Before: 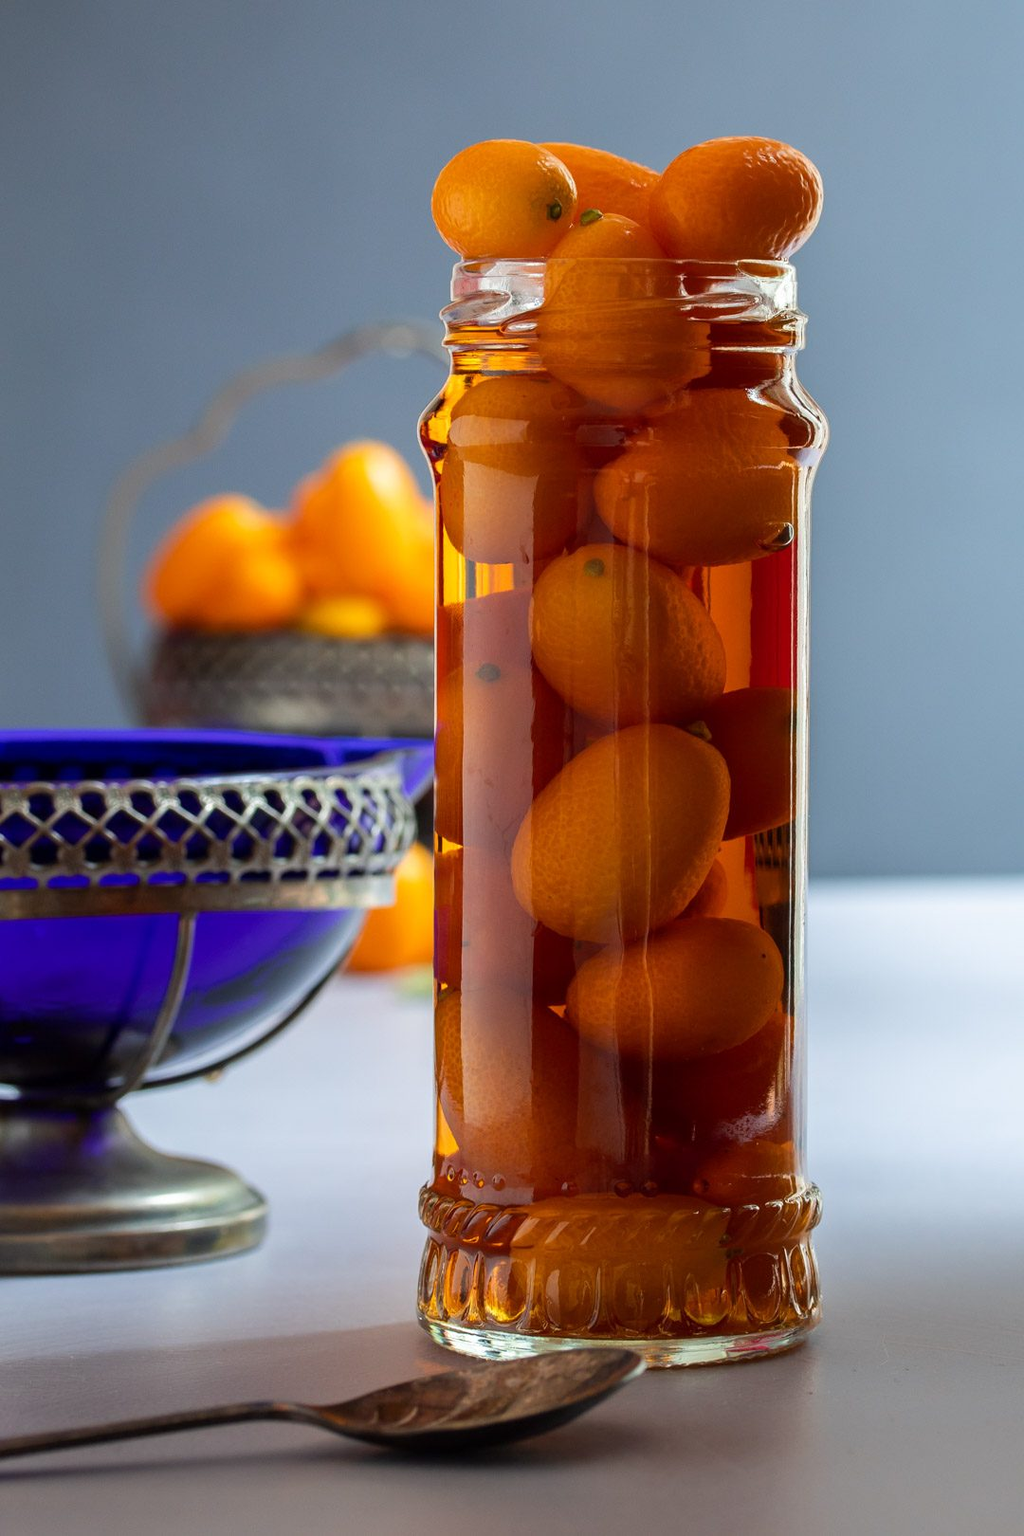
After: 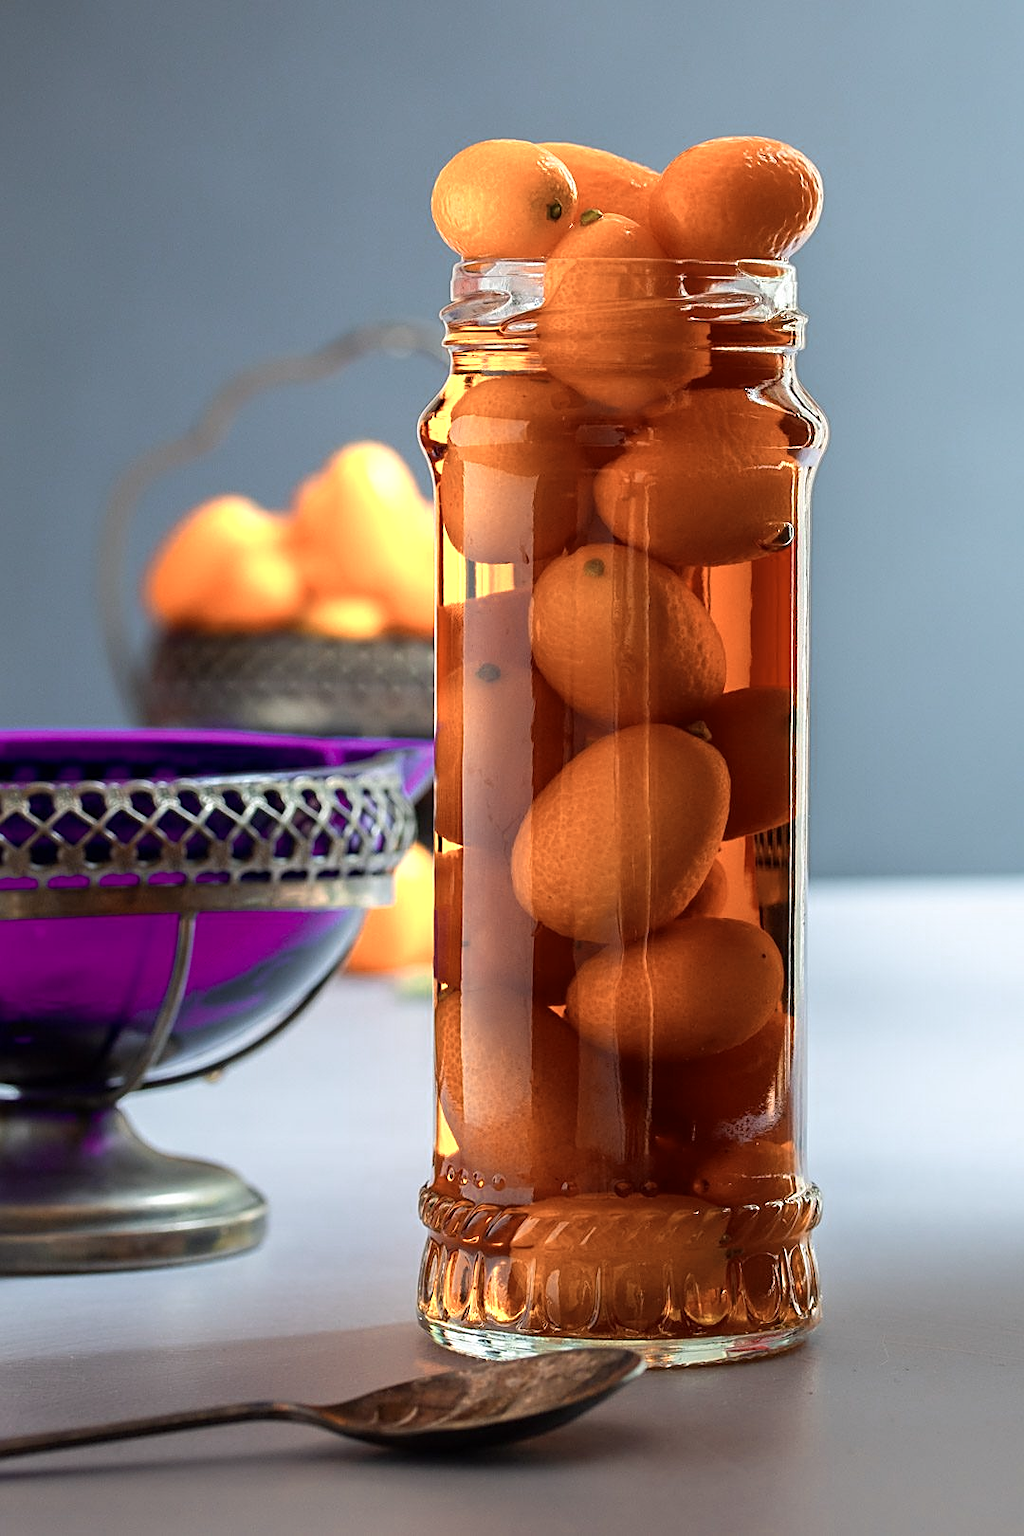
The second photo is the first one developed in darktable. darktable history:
color zones: curves: ch0 [(0.018, 0.548) (0.224, 0.64) (0.425, 0.447) (0.675, 0.575) (0.732, 0.579)]; ch1 [(0.066, 0.487) (0.25, 0.5) (0.404, 0.43) (0.75, 0.421) (0.956, 0.421)]; ch2 [(0.044, 0.561) (0.215, 0.465) (0.399, 0.544) (0.465, 0.548) (0.614, 0.447) (0.724, 0.43) (0.882, 0.623) (0.956, 0.632)]
sharpen: on, module defaults
